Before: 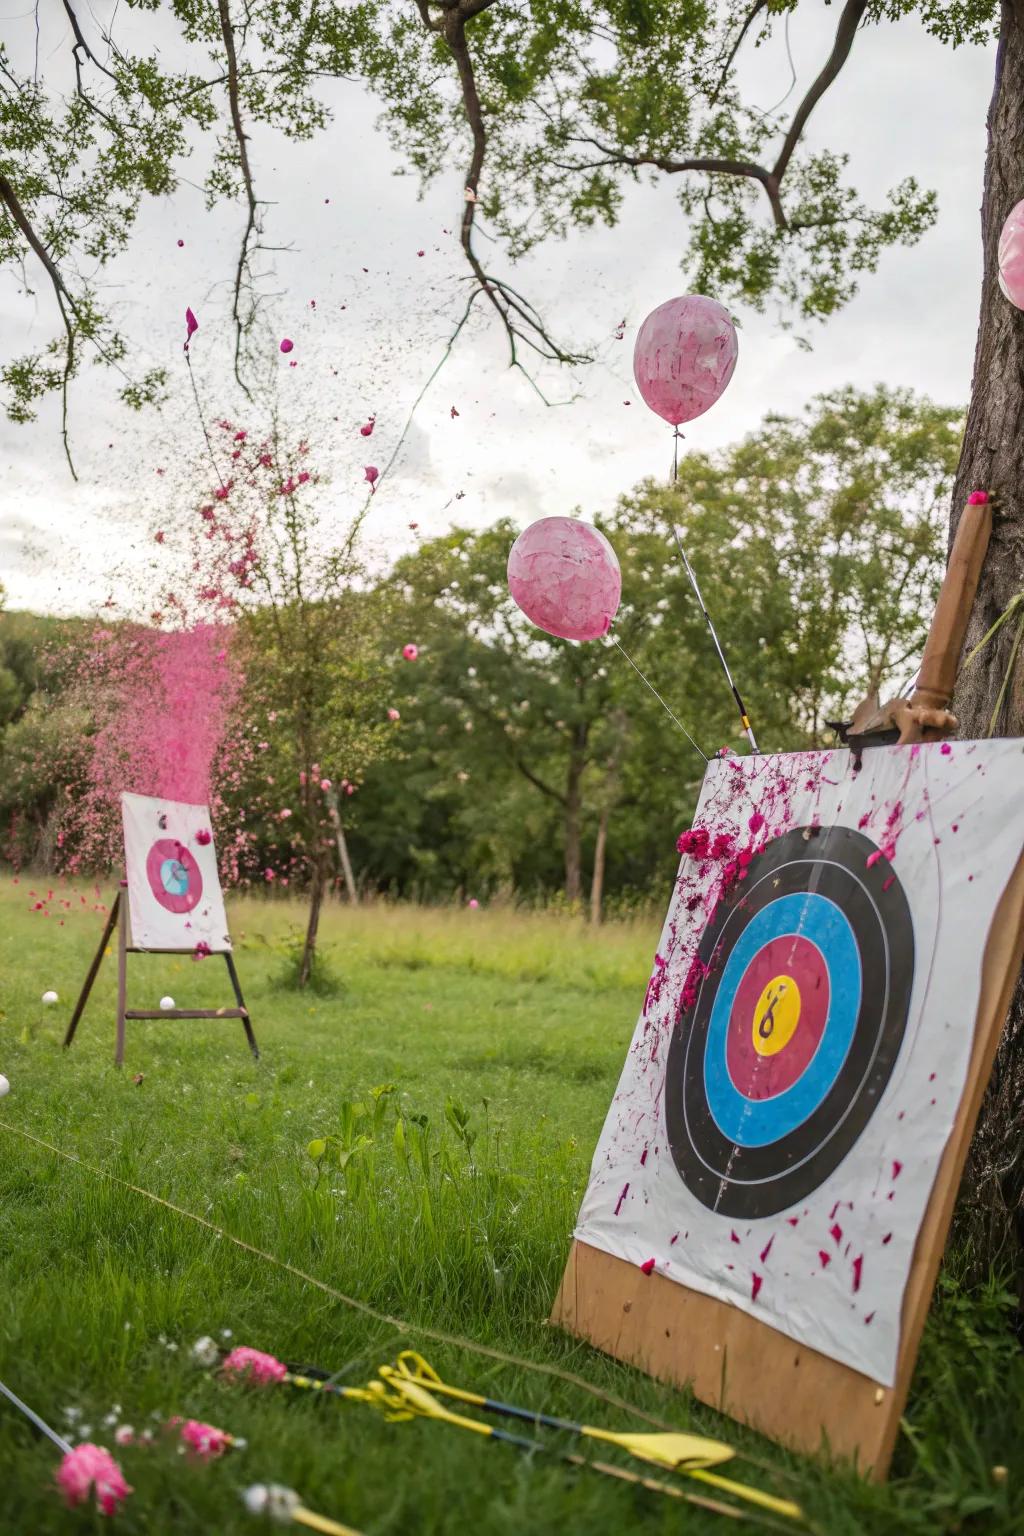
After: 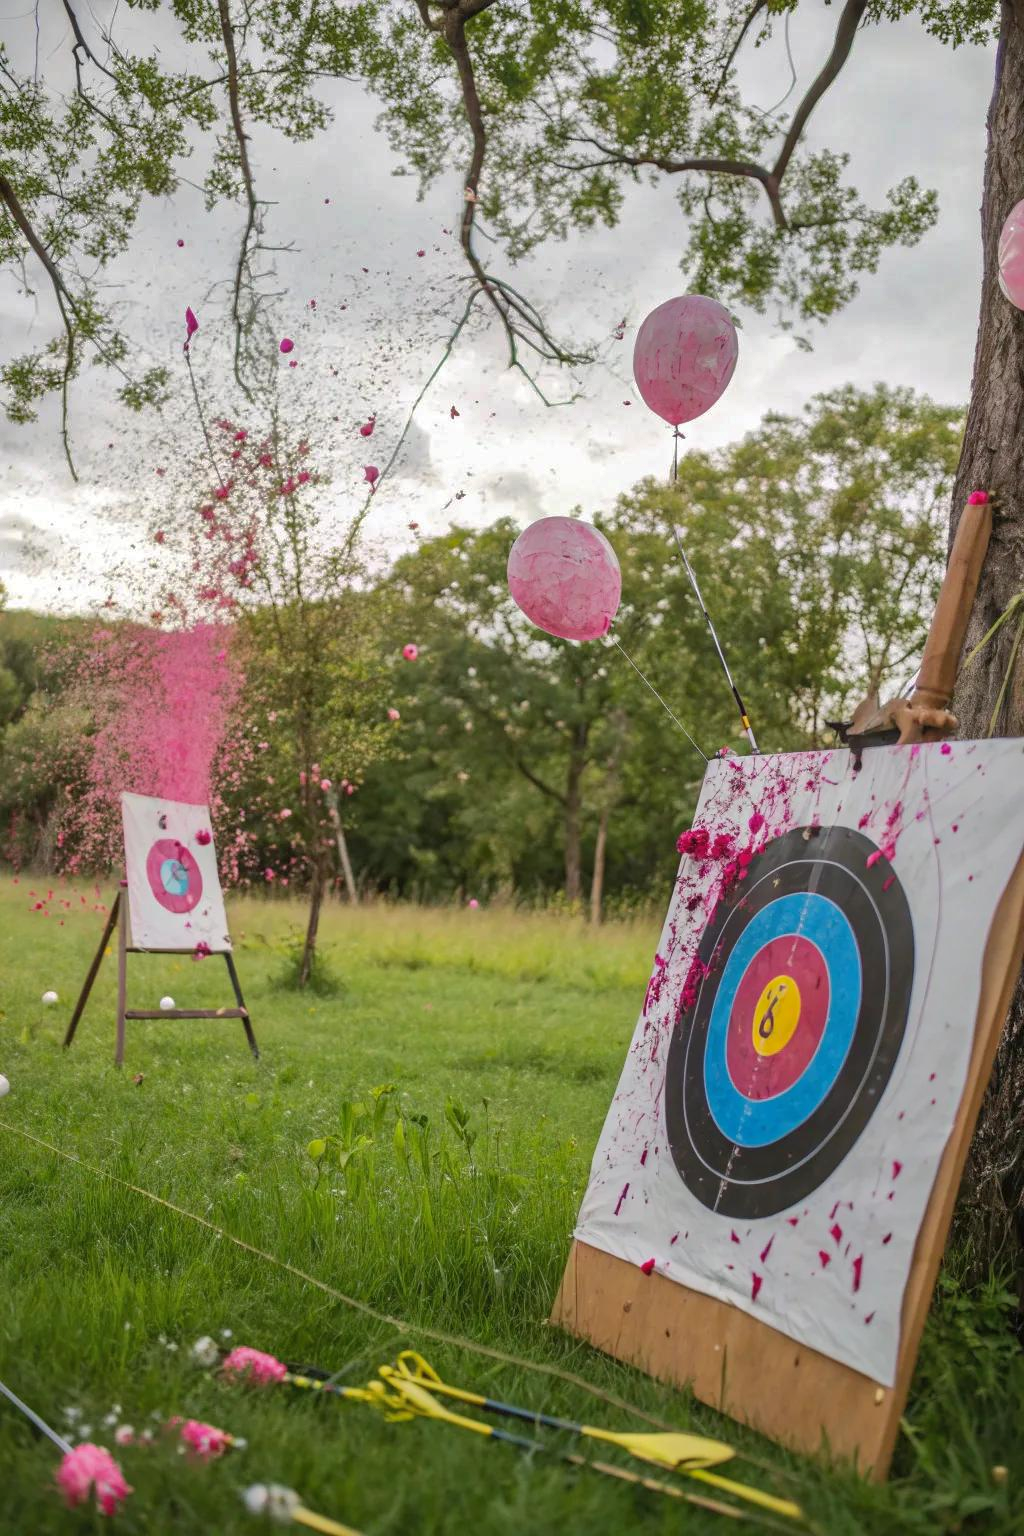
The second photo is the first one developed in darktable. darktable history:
shadows and highlights: shadows 40.22, highlights -59.99
